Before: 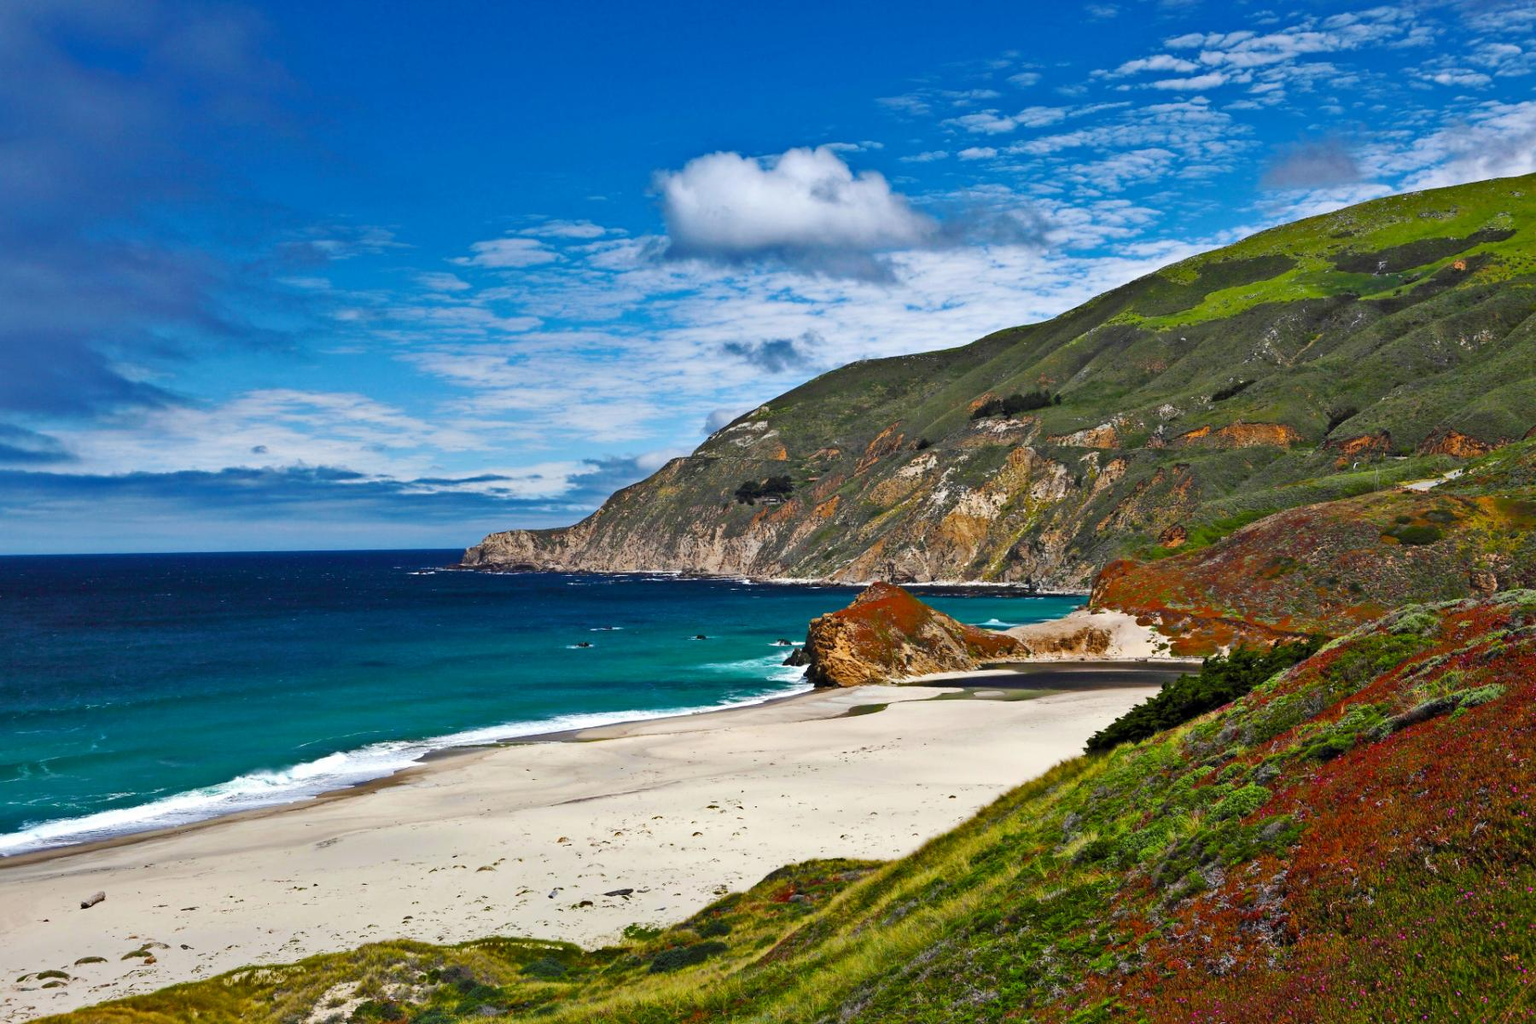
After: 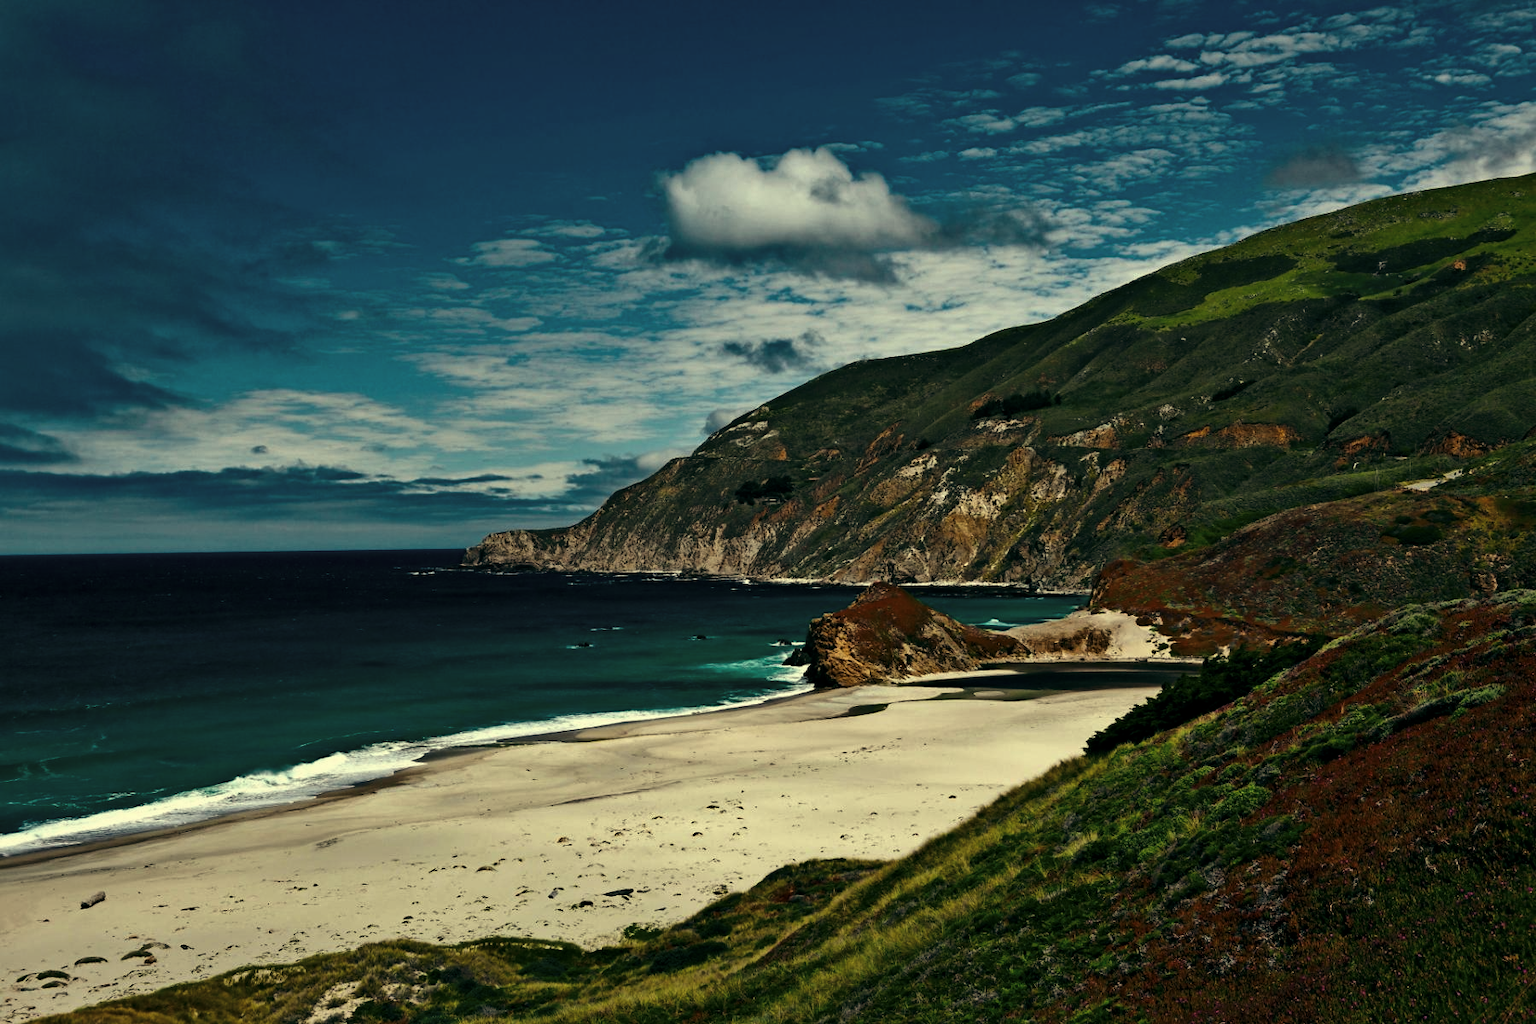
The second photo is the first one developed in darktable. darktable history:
color balance: mode lift, gamma, gain (sRGB), lift [1, 0.69, 1, 1], gamma [1, 1.482, 1, 1], gain [1, 1, 1, 0.802]
levels: levels [0, 0.618, 1]
